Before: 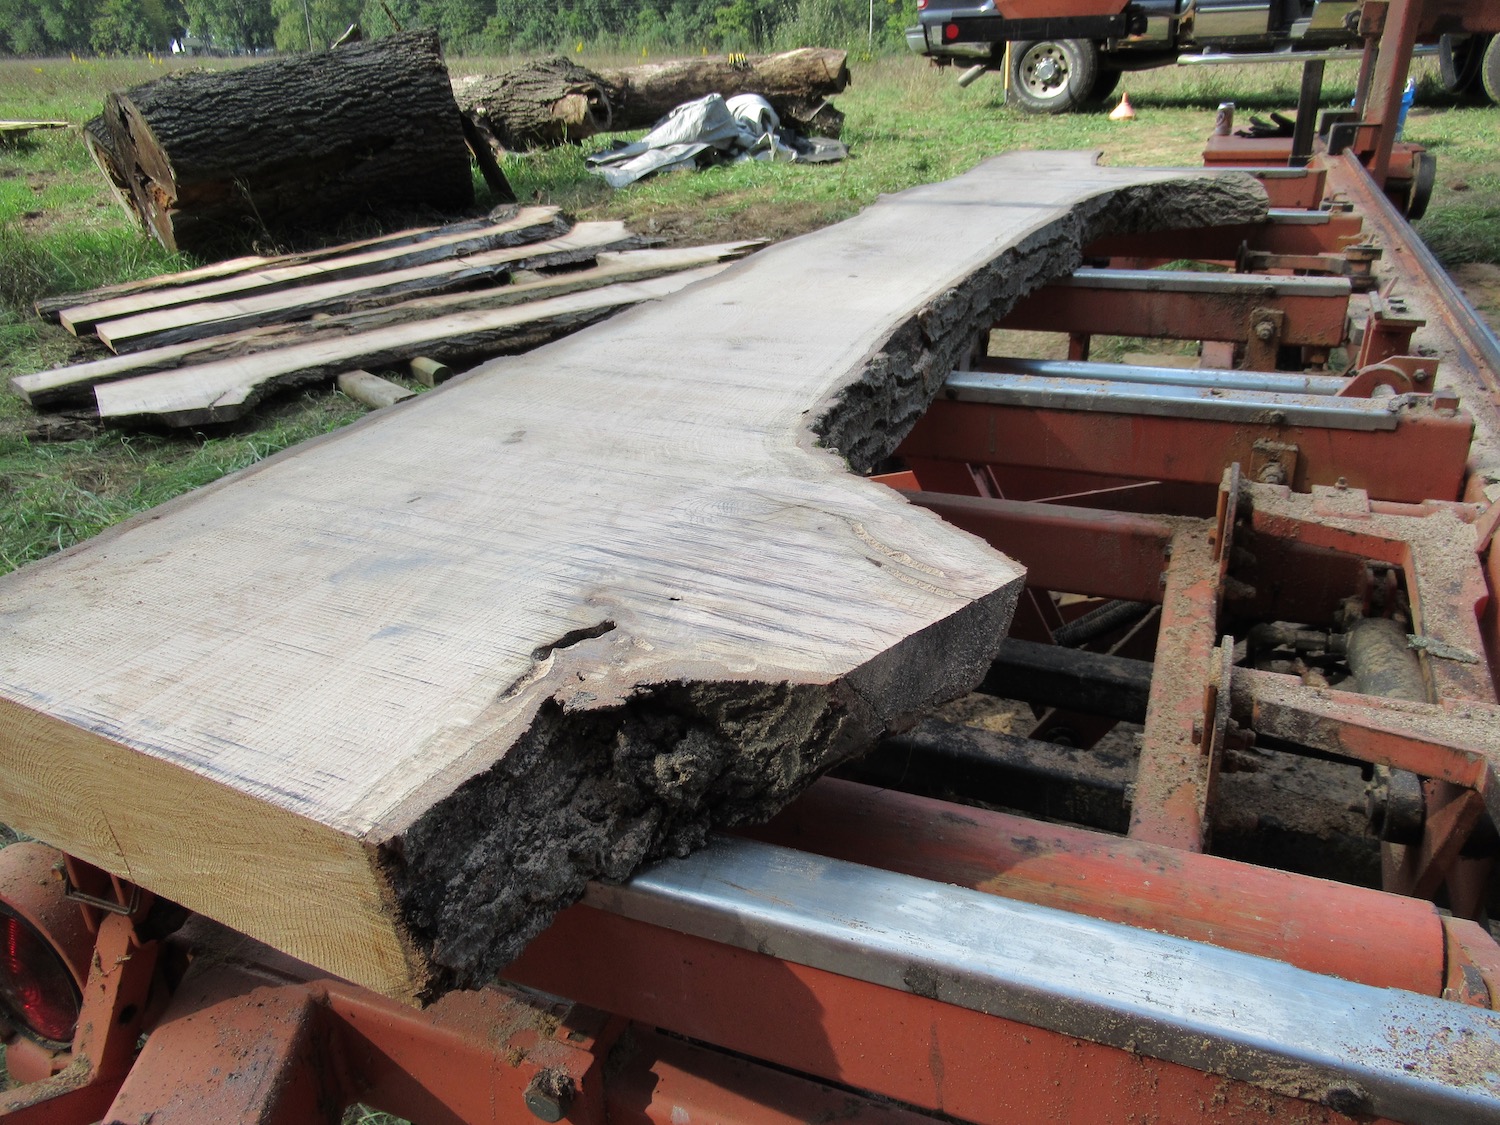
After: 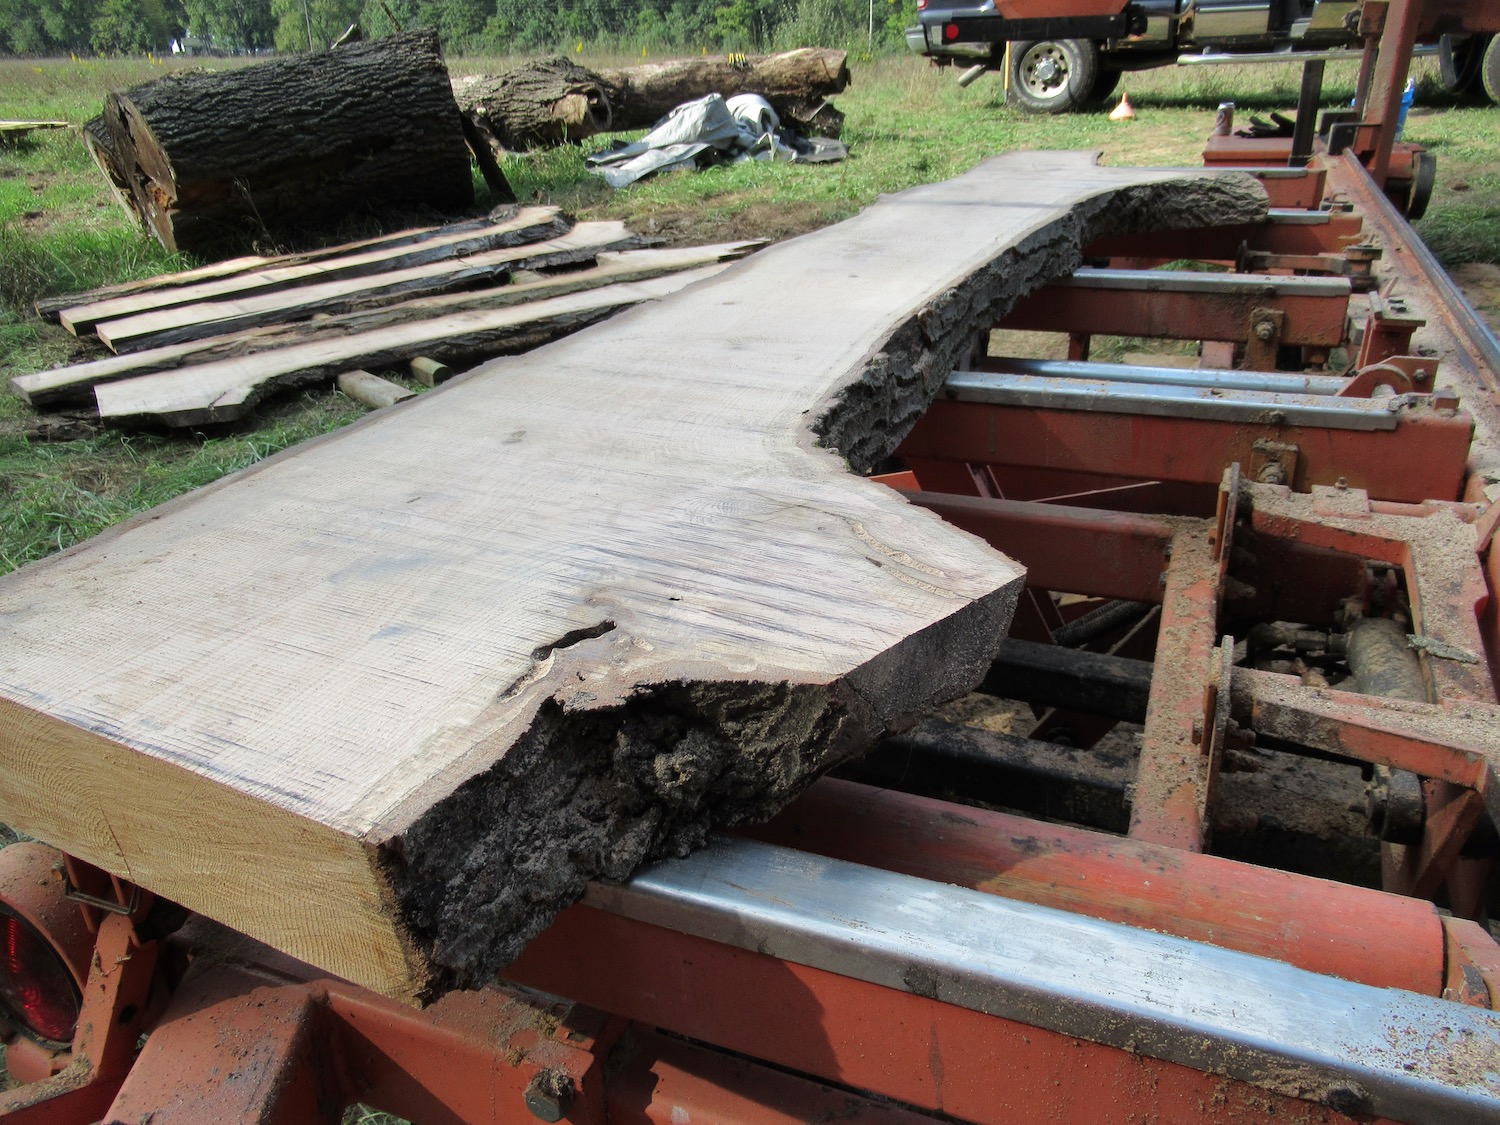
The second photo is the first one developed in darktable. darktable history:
contrast brightness saturation: contrast 0.079, saturation 0.018
